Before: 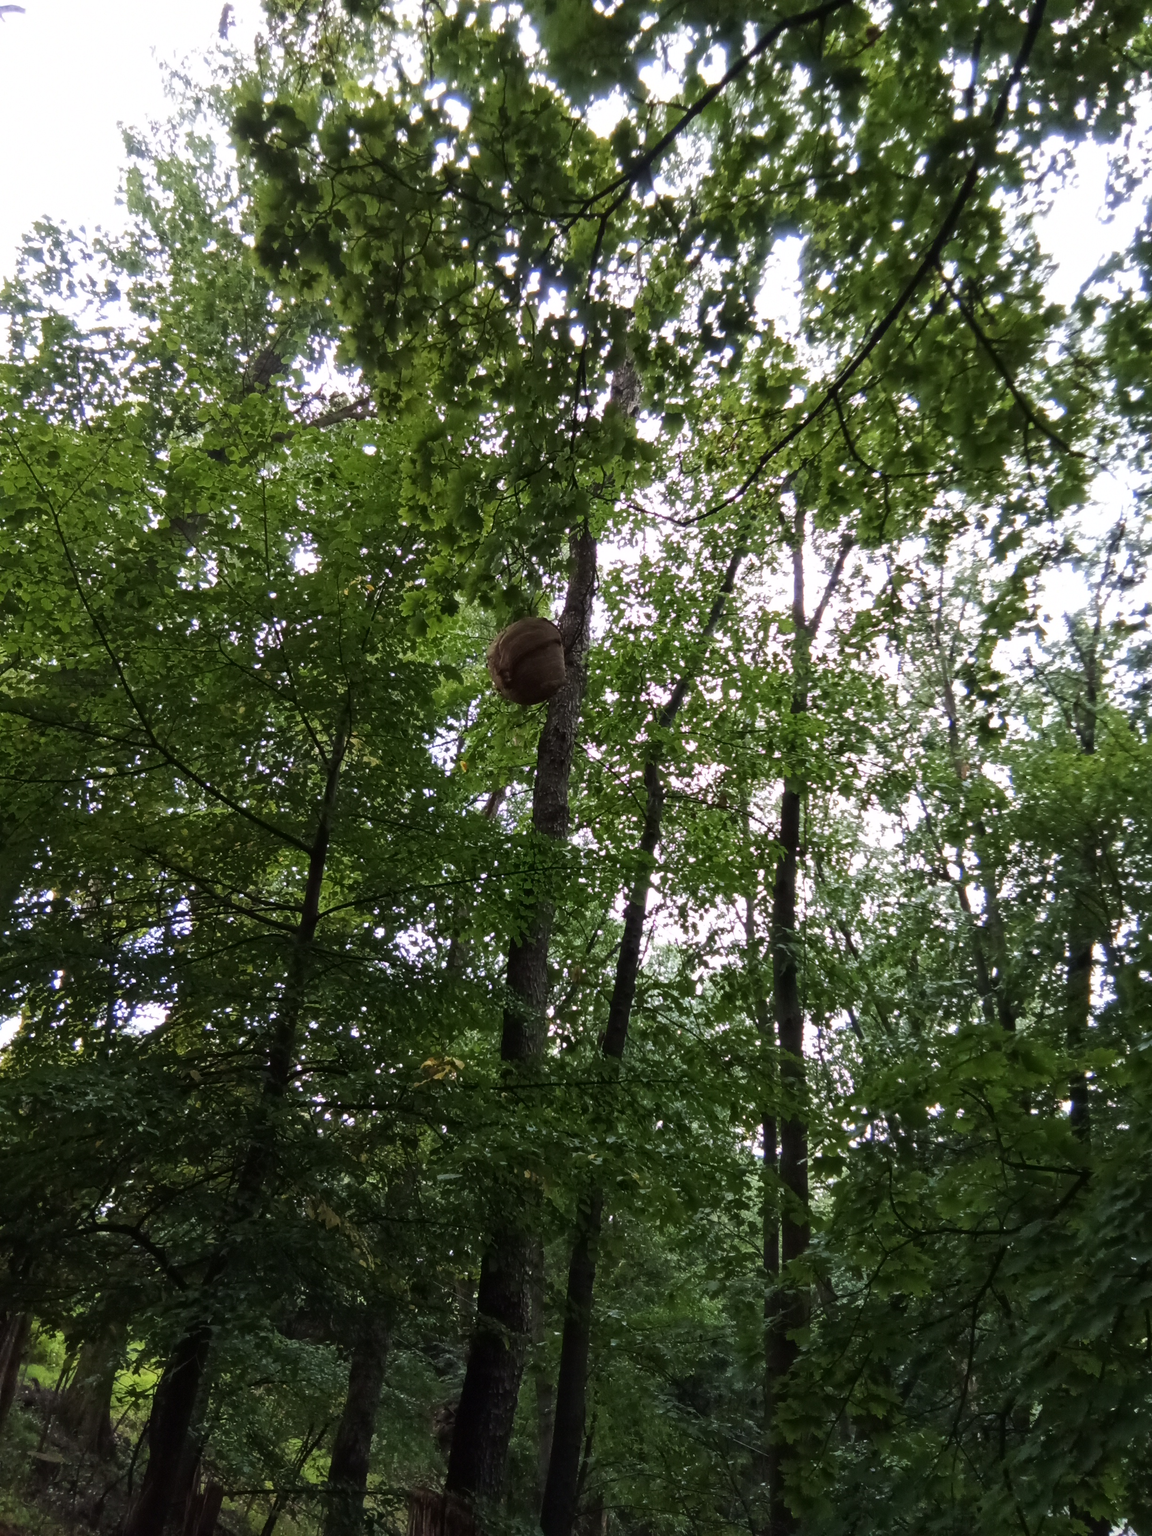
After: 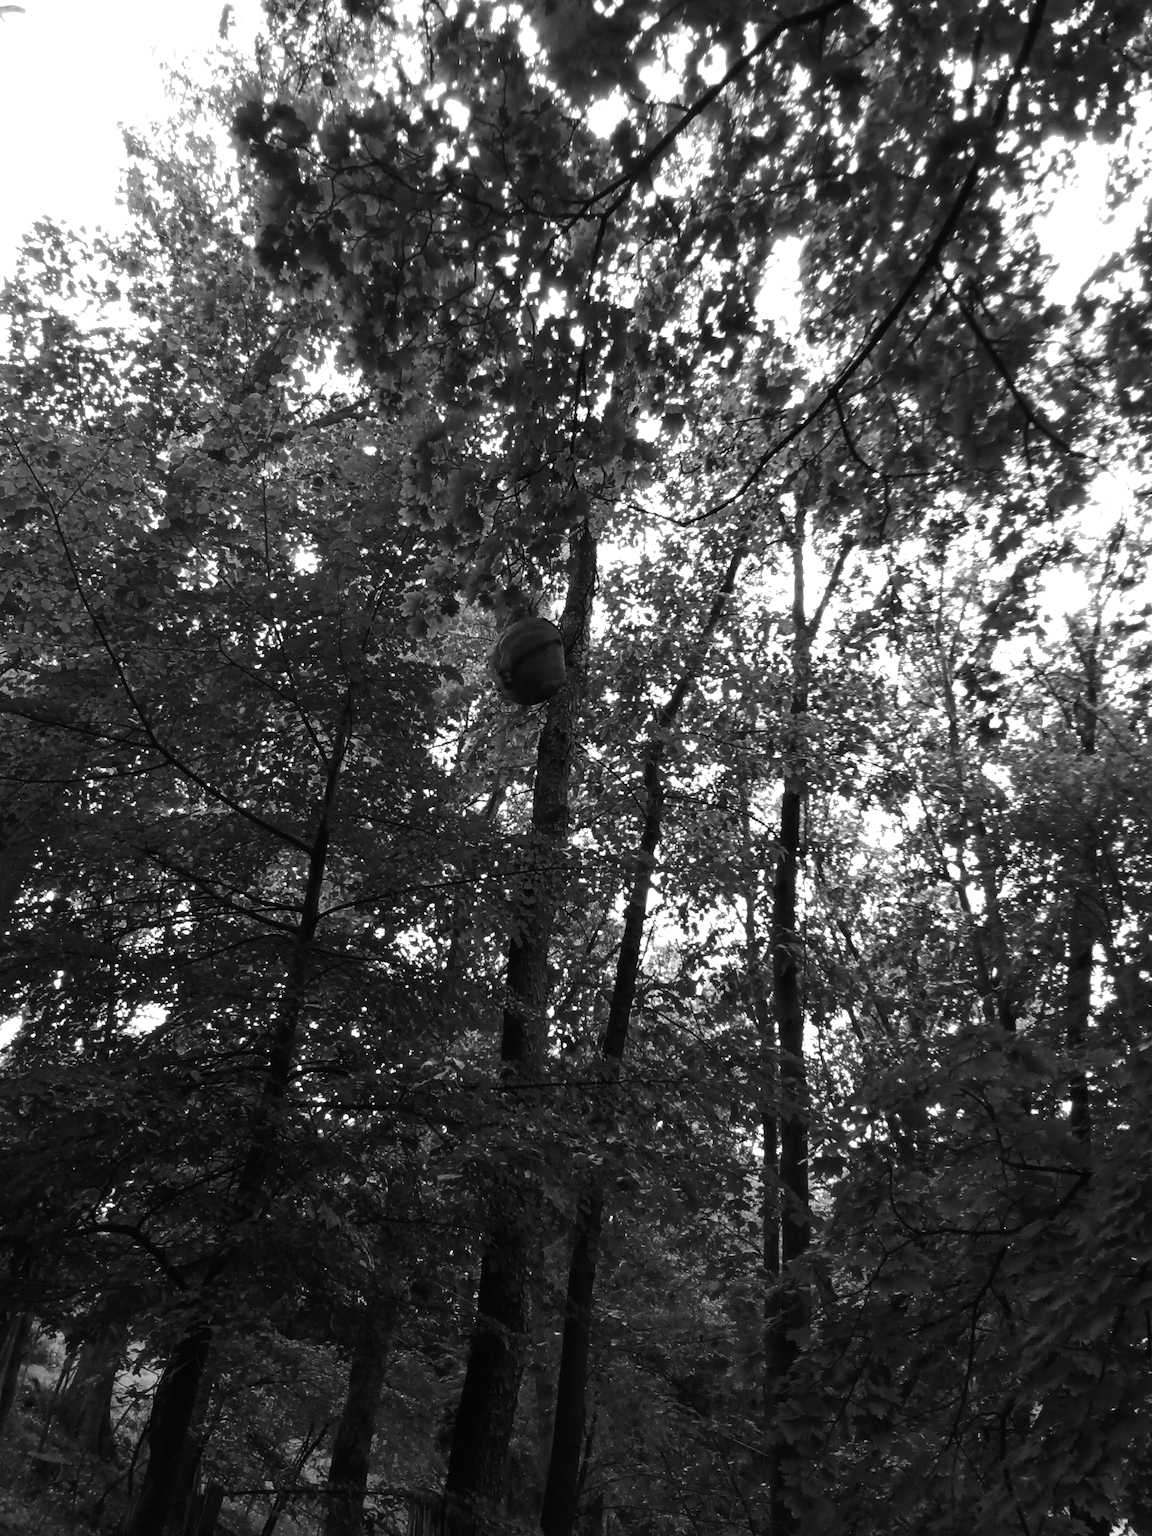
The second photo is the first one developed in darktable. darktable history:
tone curve: curves: ch0 [(0, 0) (0.003, 0.006) (0.011, 0.01) (0.025, 0.017) (0.044, 0.029) (0.069, 0.043) (0.1, 0.064) (0.136, 0.091) (0.177, 0.128) (0.224, 0.162) (0.277, 0.206) (0.335, 0.258) (0.399, 0.324) (0.468, 0.404) (0.543, 0.499) (0.623, 0.595) (0.709, 0.693) (0.801, 0.786) (0.898, 0.883) (1, 1)], color space Lab, independent channels, preserve colors none
color balance rgb: power › hue 61.87°, perceptual saturation grading › global saturation 0.576%
color zones: curves: ch0 [(0.004, 0.588) (0.116, 0.636) (0.259, 0.476) (0.423, 0.464) (0.75, 0.5)]; ch1 [(0, 0) (0.143, 0) (0.286, 0) (0.429, 0) (0.571, 0) (0.714, 0) (0.857, 0)]
exposure: exposure 0.189 EV, compensate highlight preservation false
